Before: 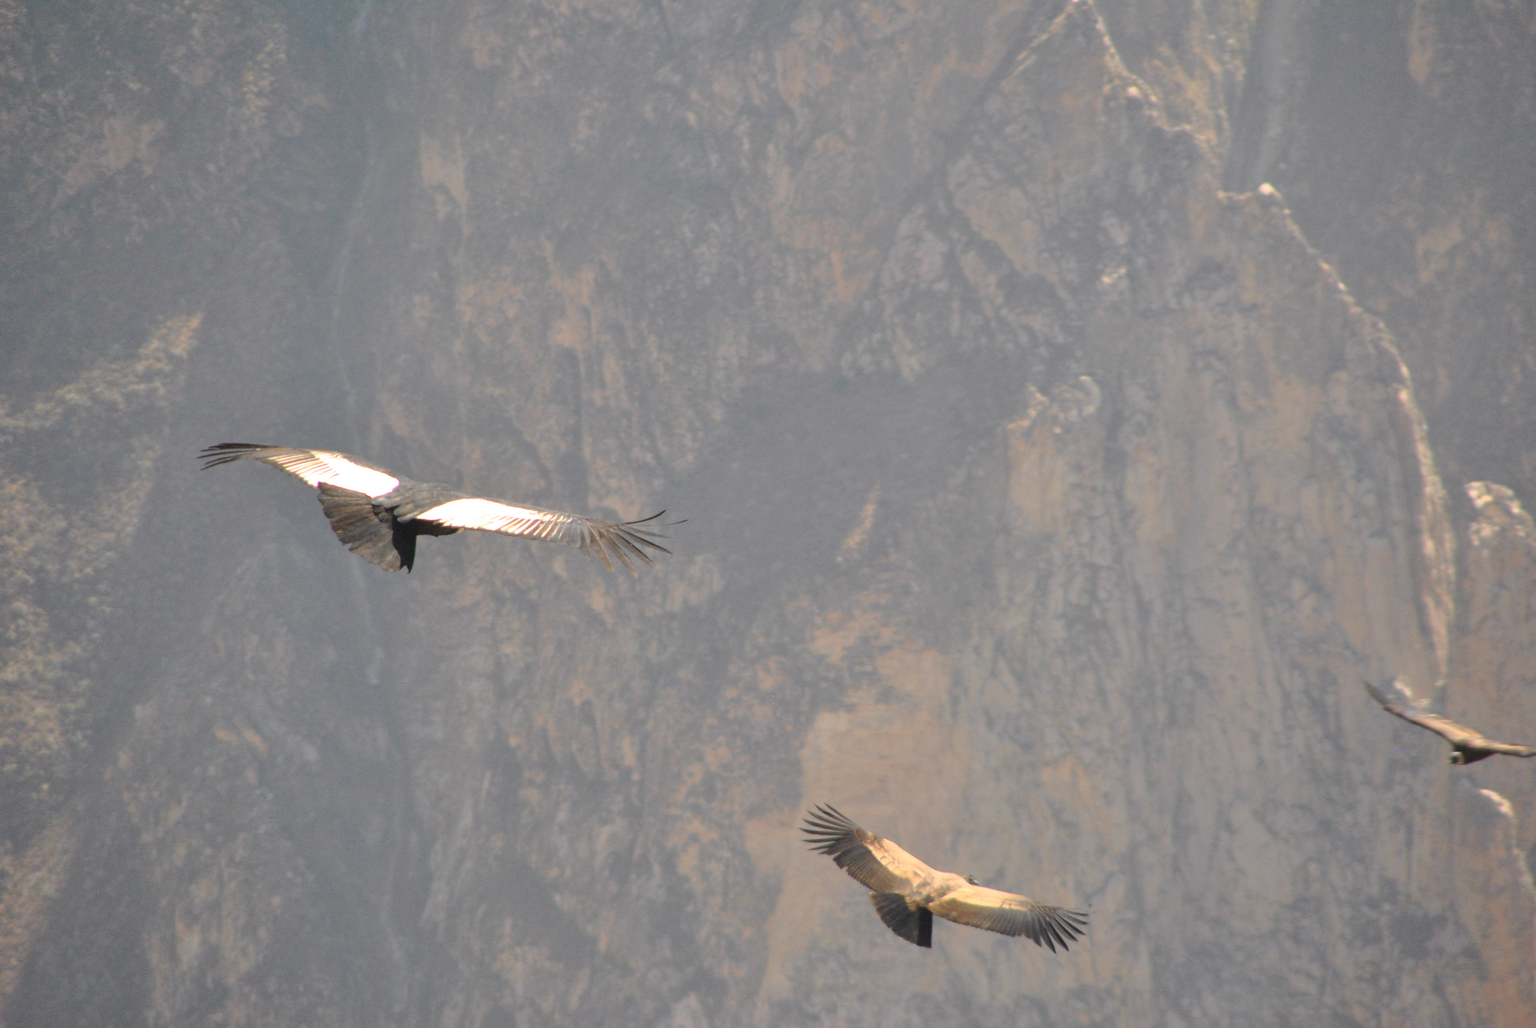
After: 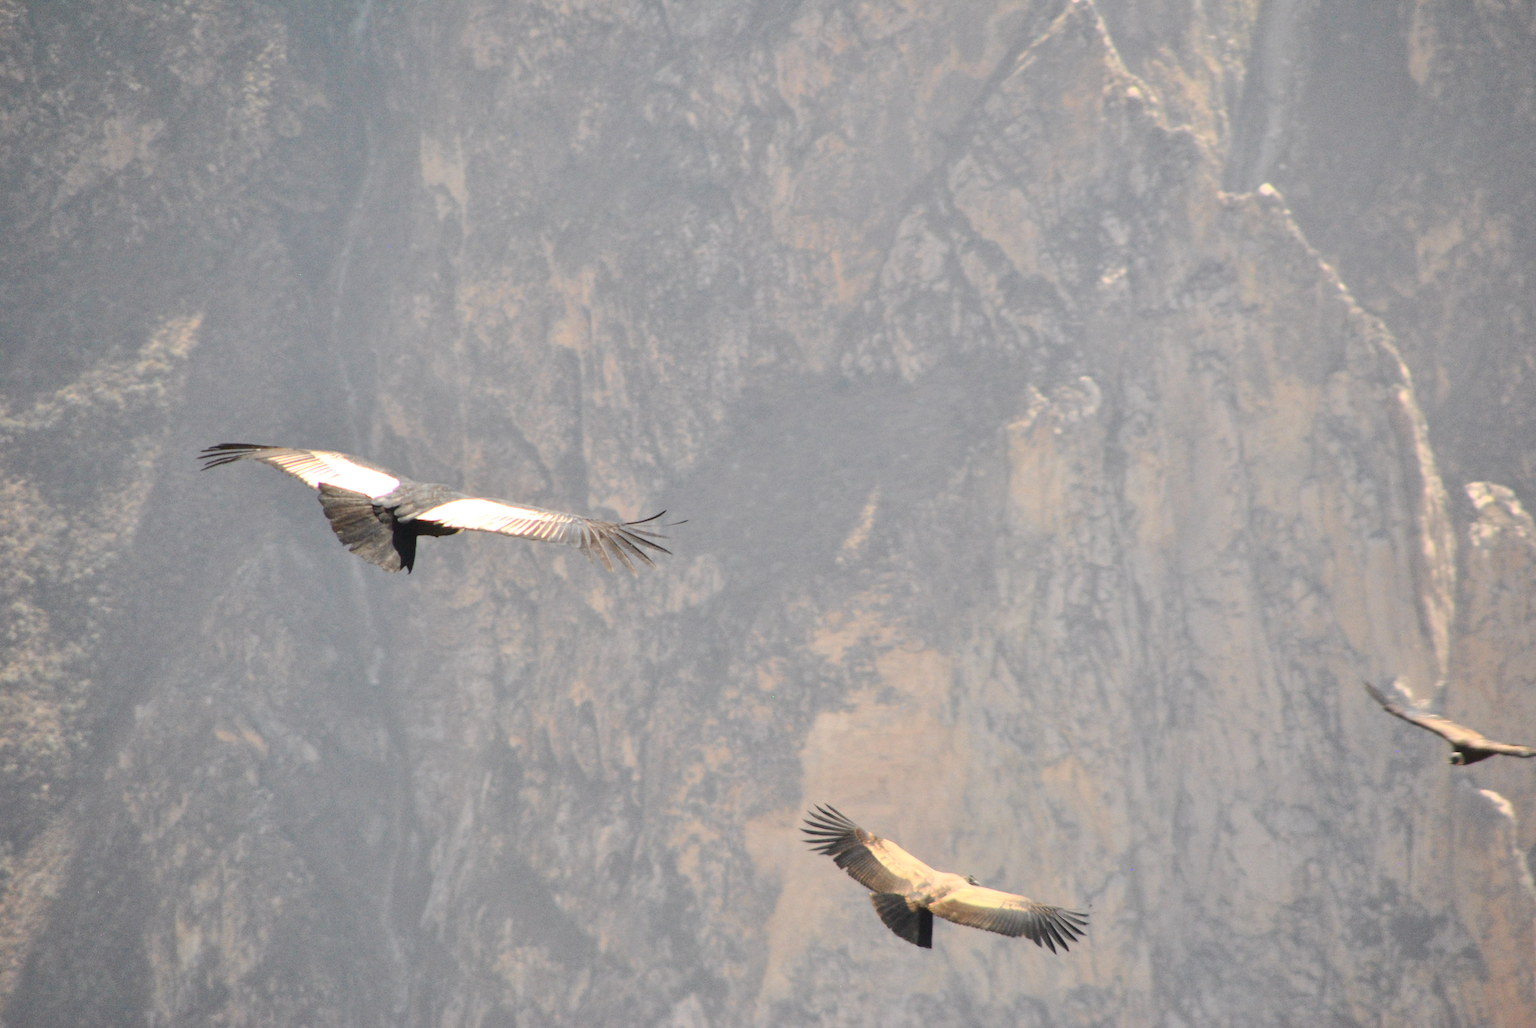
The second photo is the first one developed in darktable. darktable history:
contrast brightness saturation: contrast 0.242, brightness 0.094
